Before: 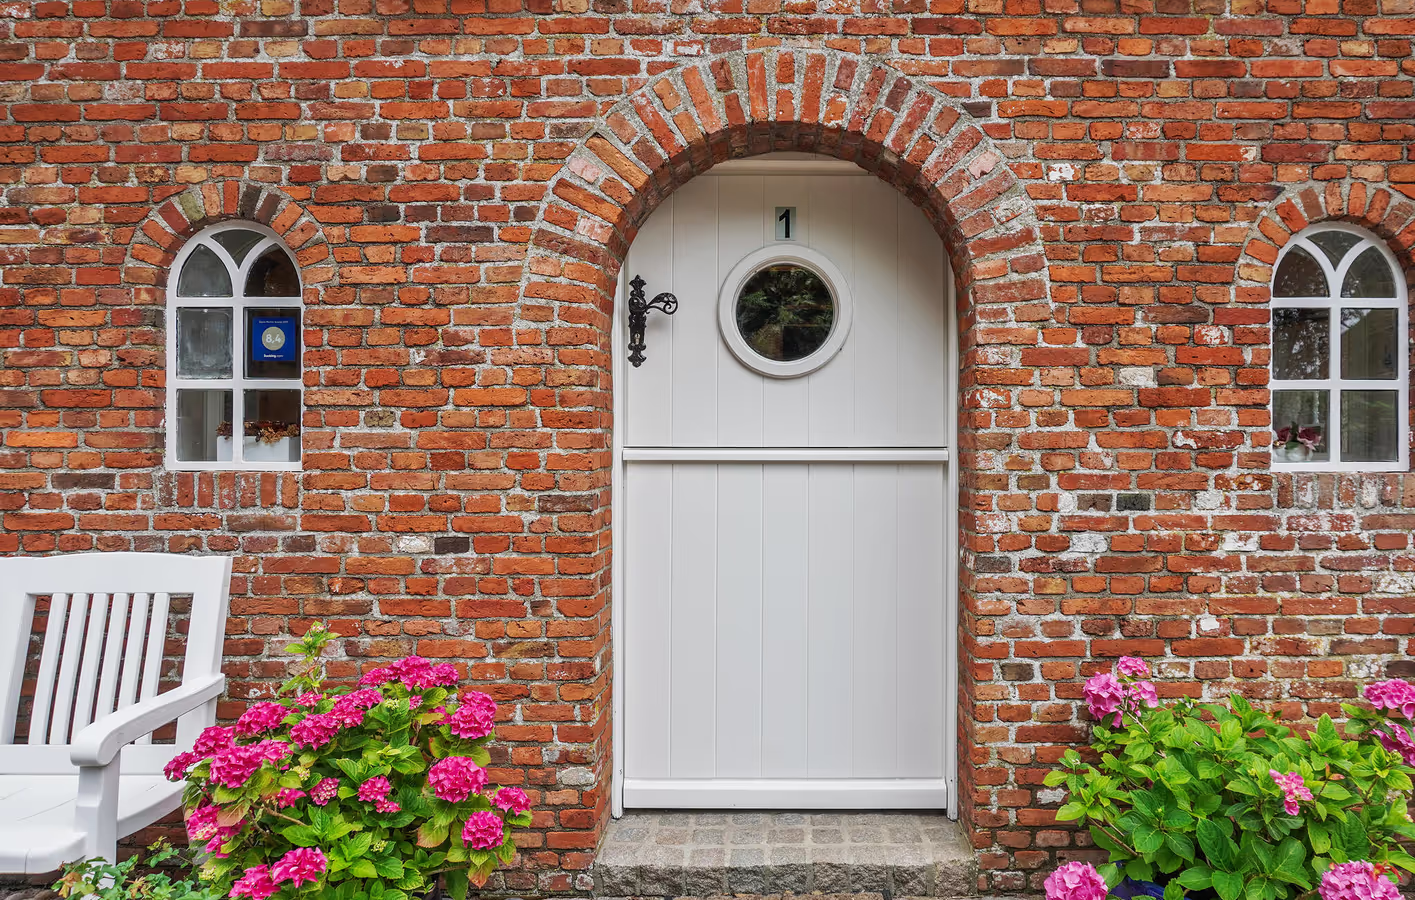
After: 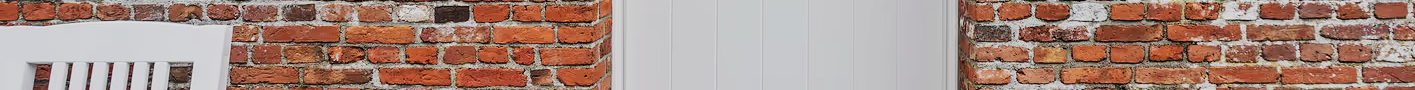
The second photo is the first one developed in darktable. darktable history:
crop and rotate: top 59.084%, bottom 30.916%
filmic rgb: black relative exposure -7.5 EV, white relative exposure 5 EV, hardness 3.31, contrast 1.3, contrast in shadows safe
contrast equalizer: y [[0.518, 0.517, 0.501, 0.5, 0.5, 0.5], [0.5 ×6], [0.5 ×6], [0 ×6], [0 ×6]]
